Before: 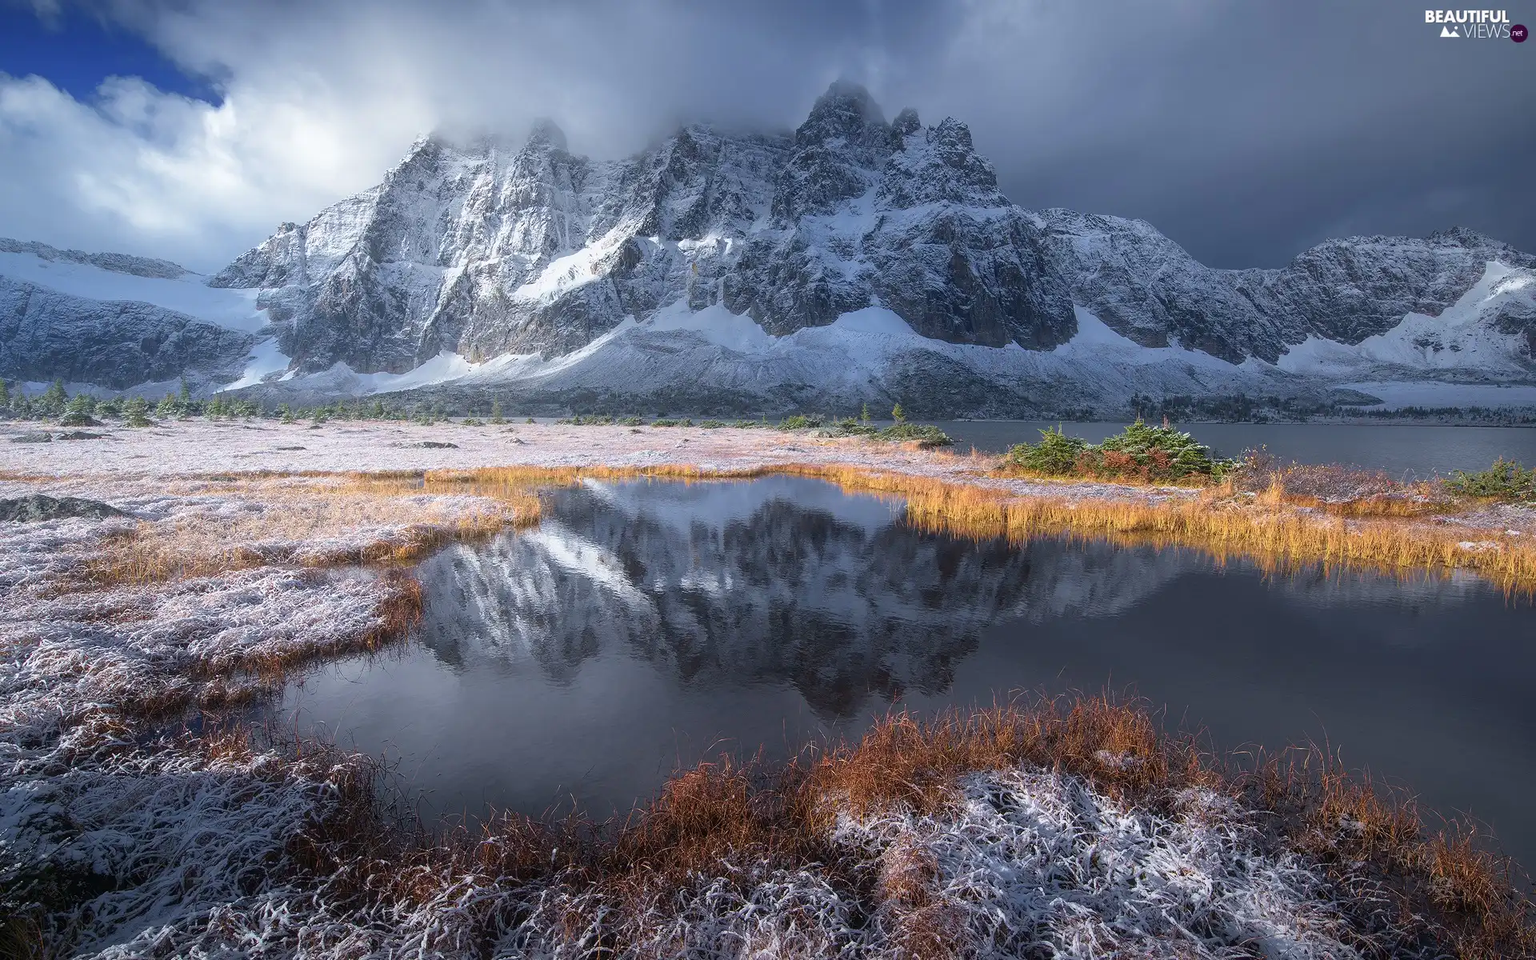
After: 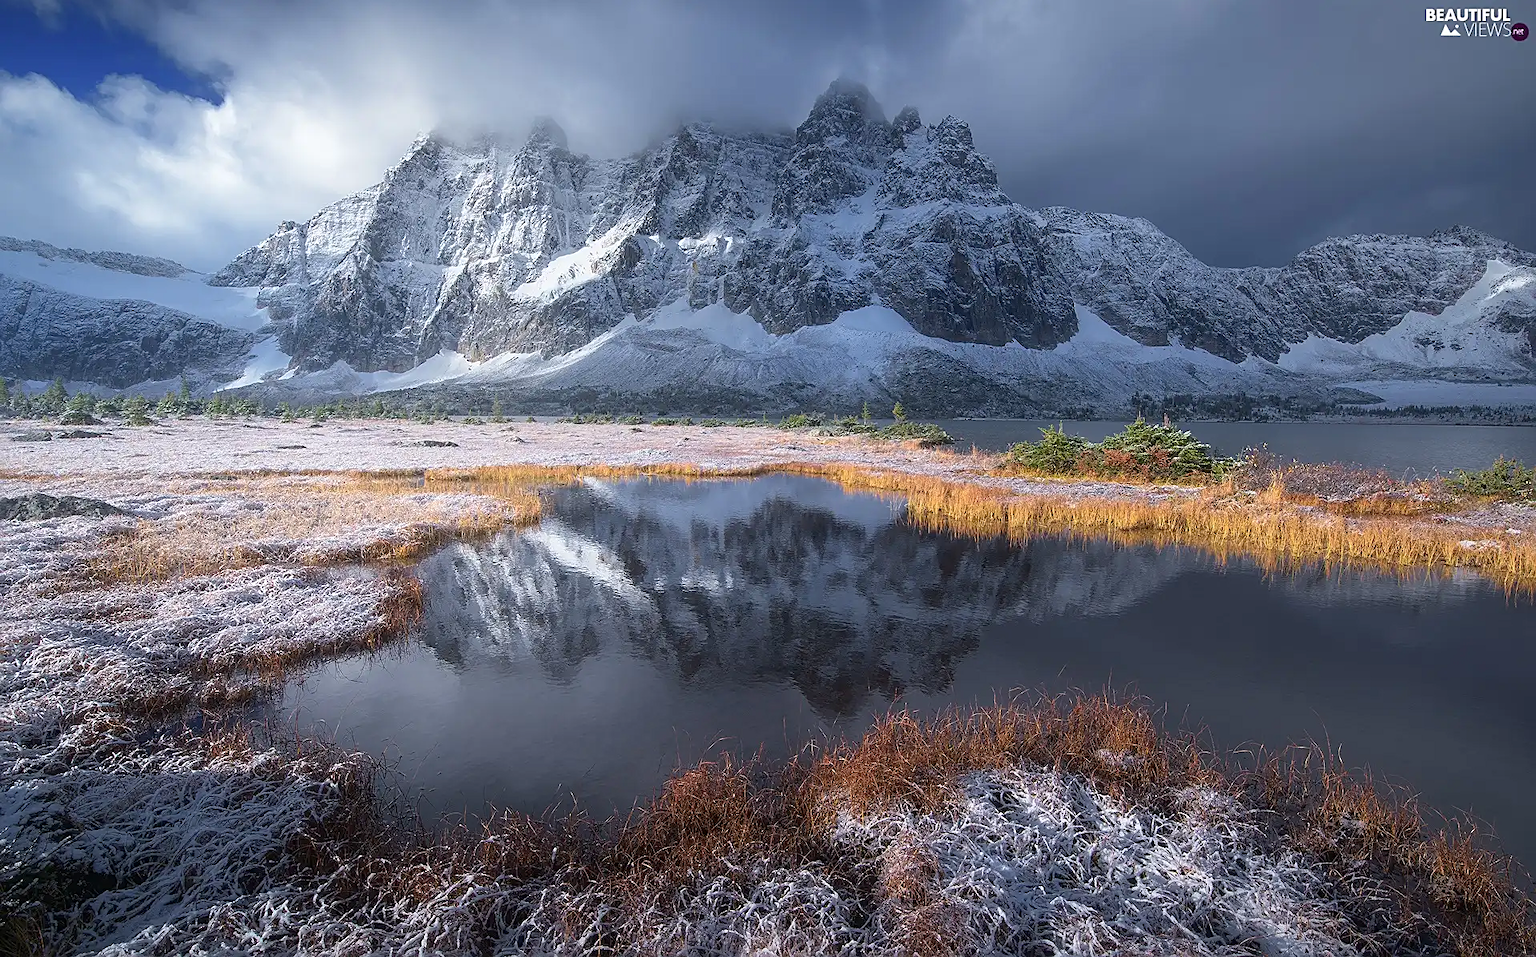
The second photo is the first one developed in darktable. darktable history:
sharpen: on, module defaults
tone curve: curves: ch0 [(0, 0) (0.003, 0.003) (0.011, 0.011) (0.025, 0.025) (0.044, 0.044) (0.069, 0.069) (0.1, 0.099) (0.136, 0.135) (0.177, 0.176) (0.224, 0.223) (0.277, 0.275) (0.335, 0.333) (0.399, 0.396) (0.468, 0.465) (0.543, 0.541) (0.623, 0.622) (0.709, 0.708) (0.801, 0.8) (0.898, 0.897) (1, 1)], color space Lab, independent channels, preserve colors none
crop: top 0.212%, bottom 0.101%
